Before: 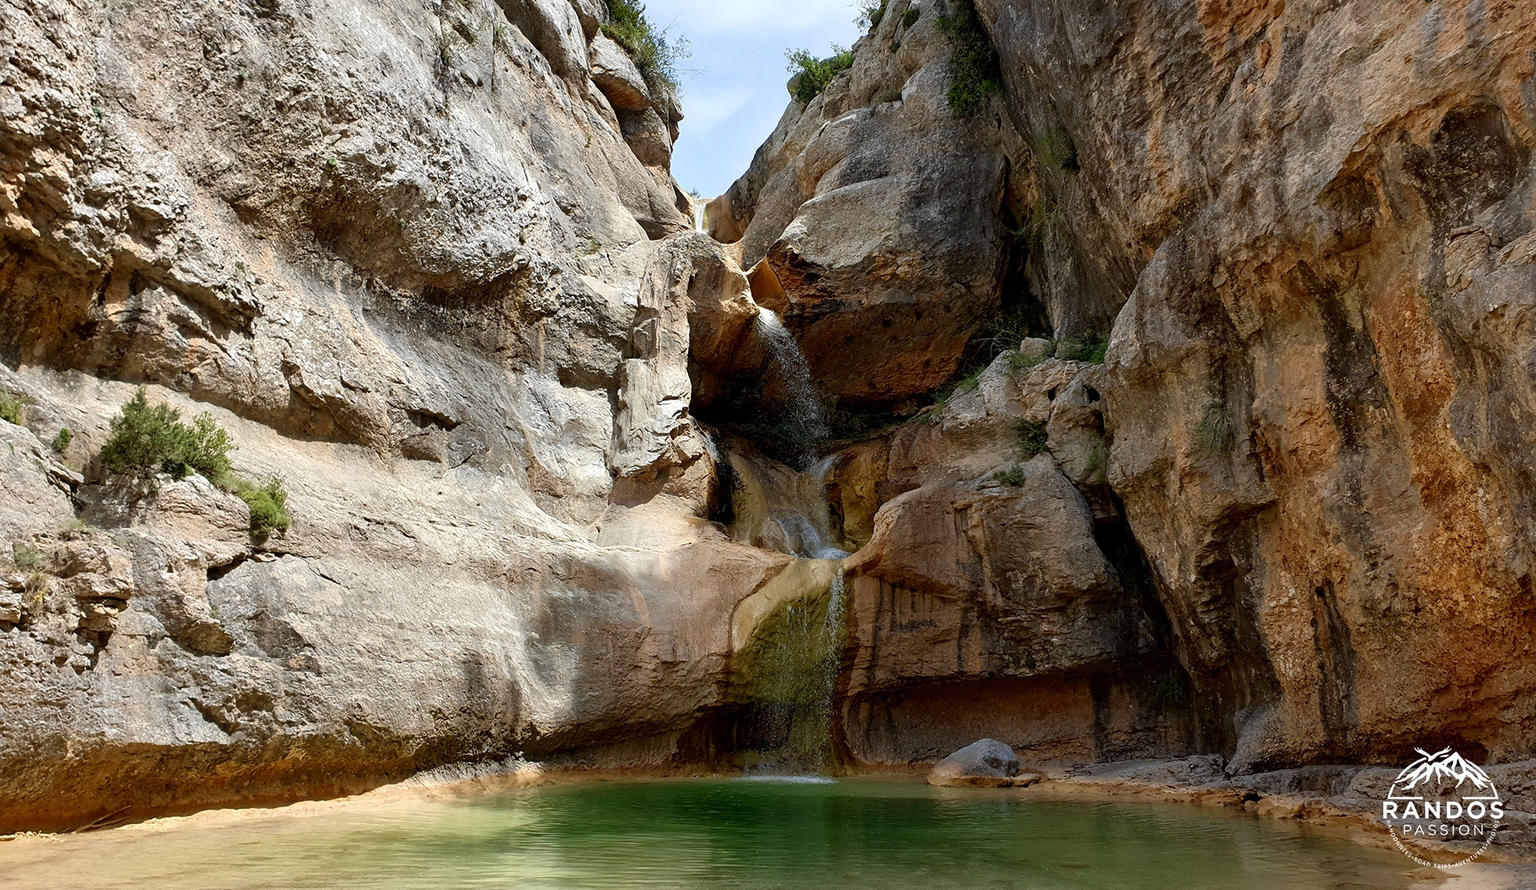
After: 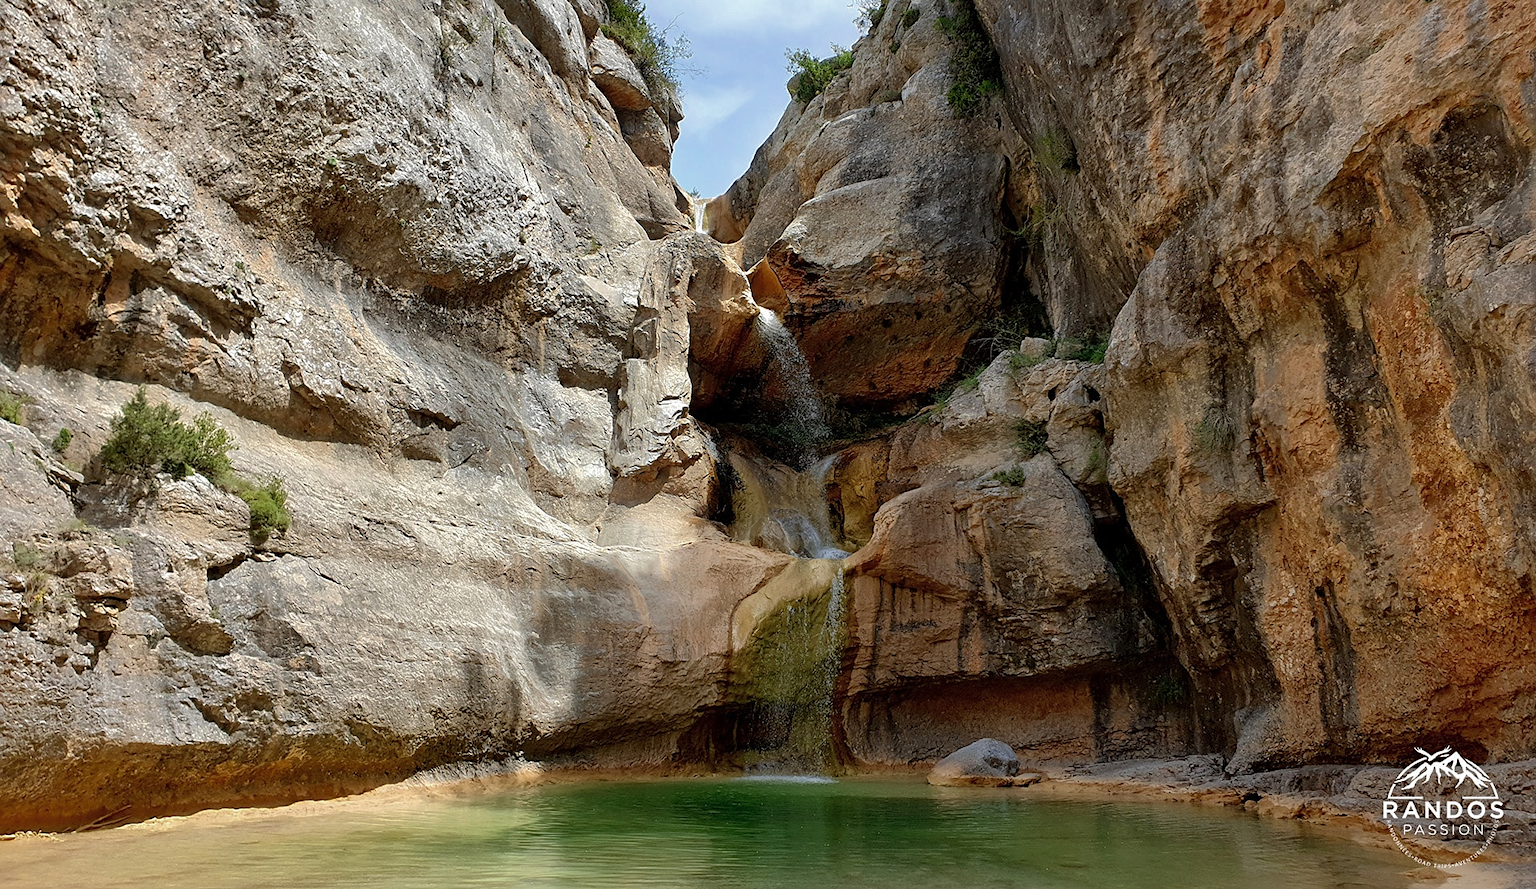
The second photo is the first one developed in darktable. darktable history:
sharpen: amount 0.2
shadows and highlights: shadows 40, highlights -60
